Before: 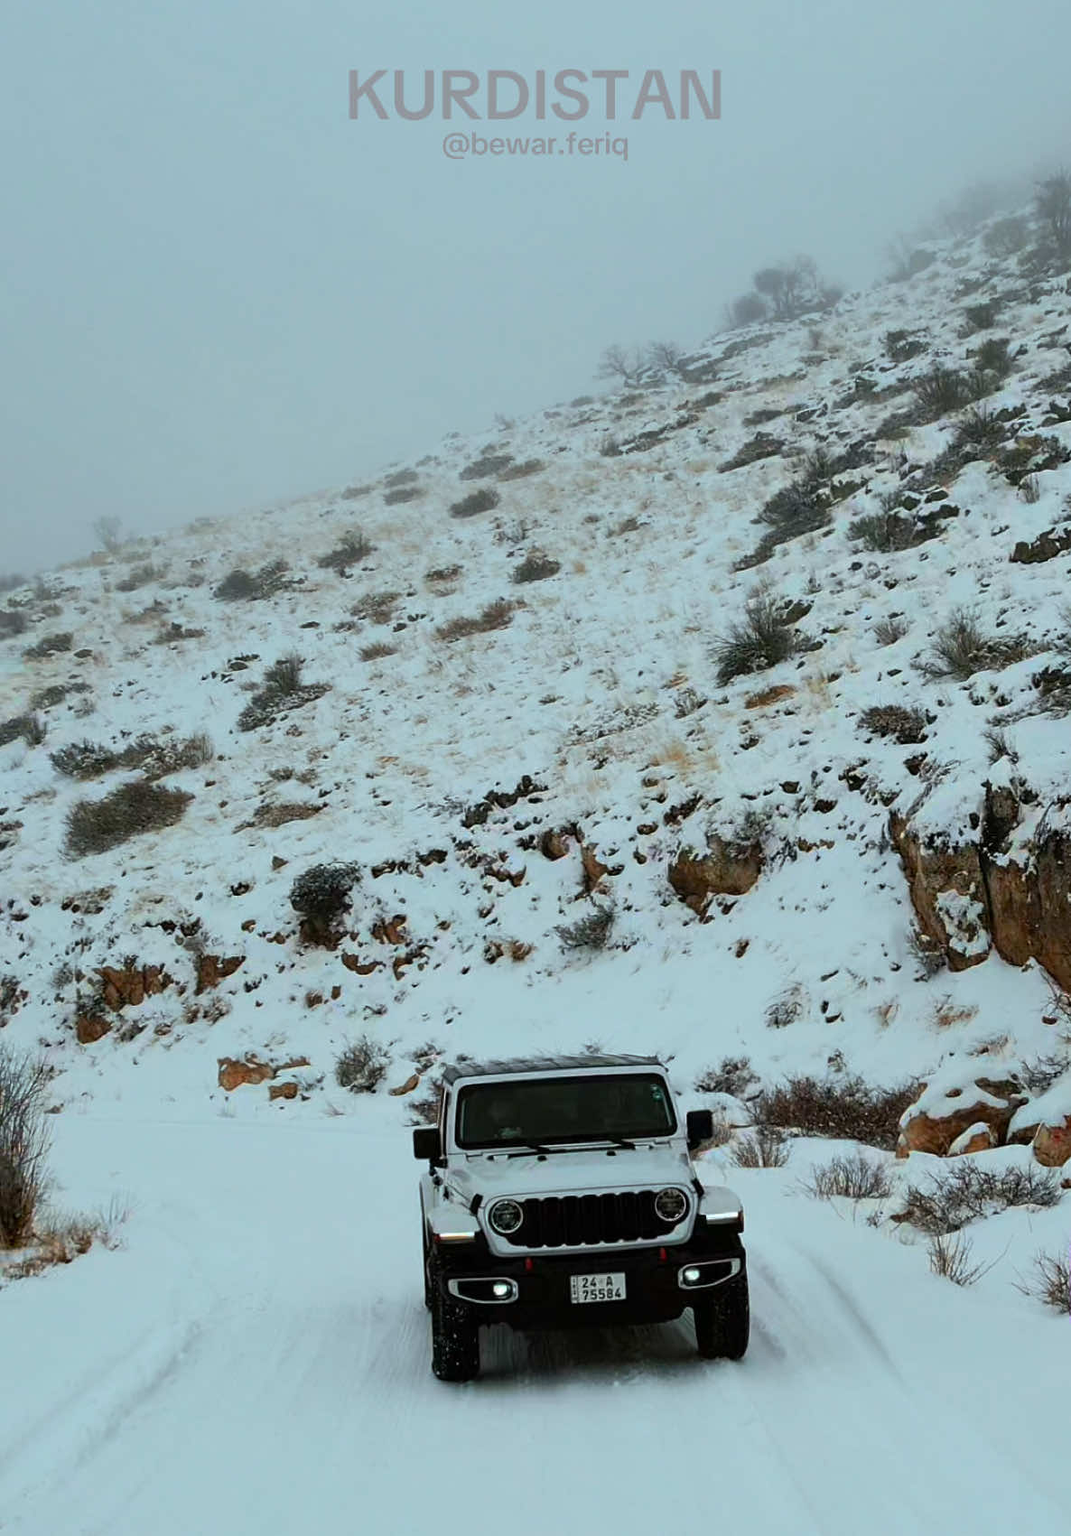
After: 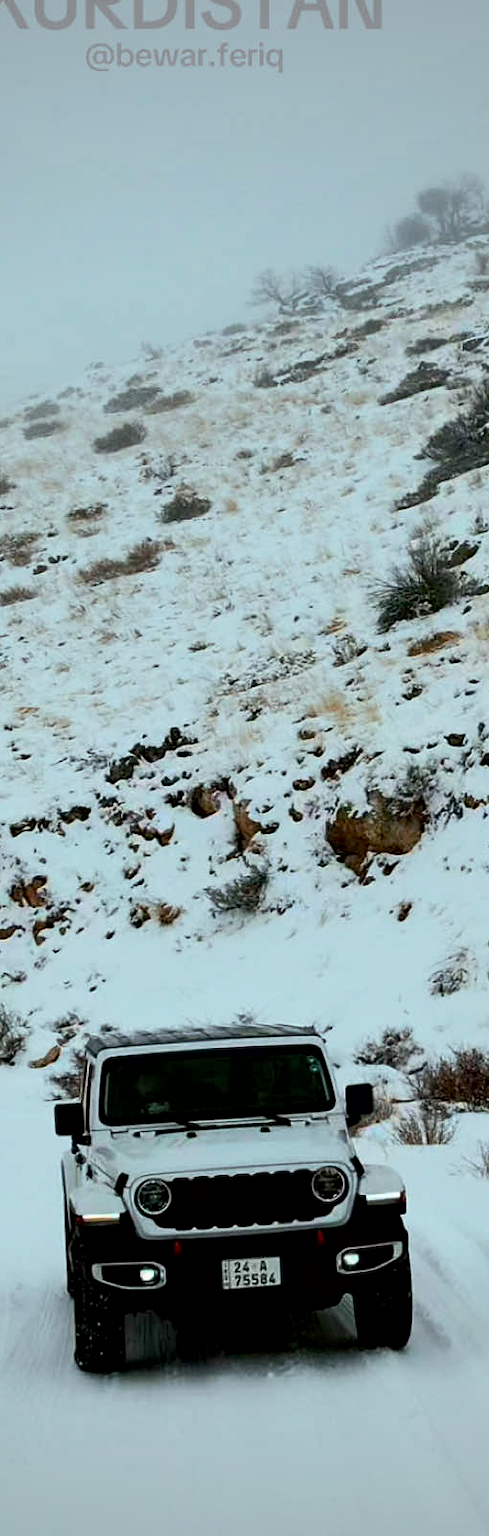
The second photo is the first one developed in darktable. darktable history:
contrast brightness saturation: contrast 0.154, brightness 0.044
crop: left 33.85%, top 6.044%, right 23.149%
exposure: black level correction 0.009, compensate highlight preservation false
vignetting: fall-off start 84.44%, fall-off radius 80.75%, width/height ratio 1.22
